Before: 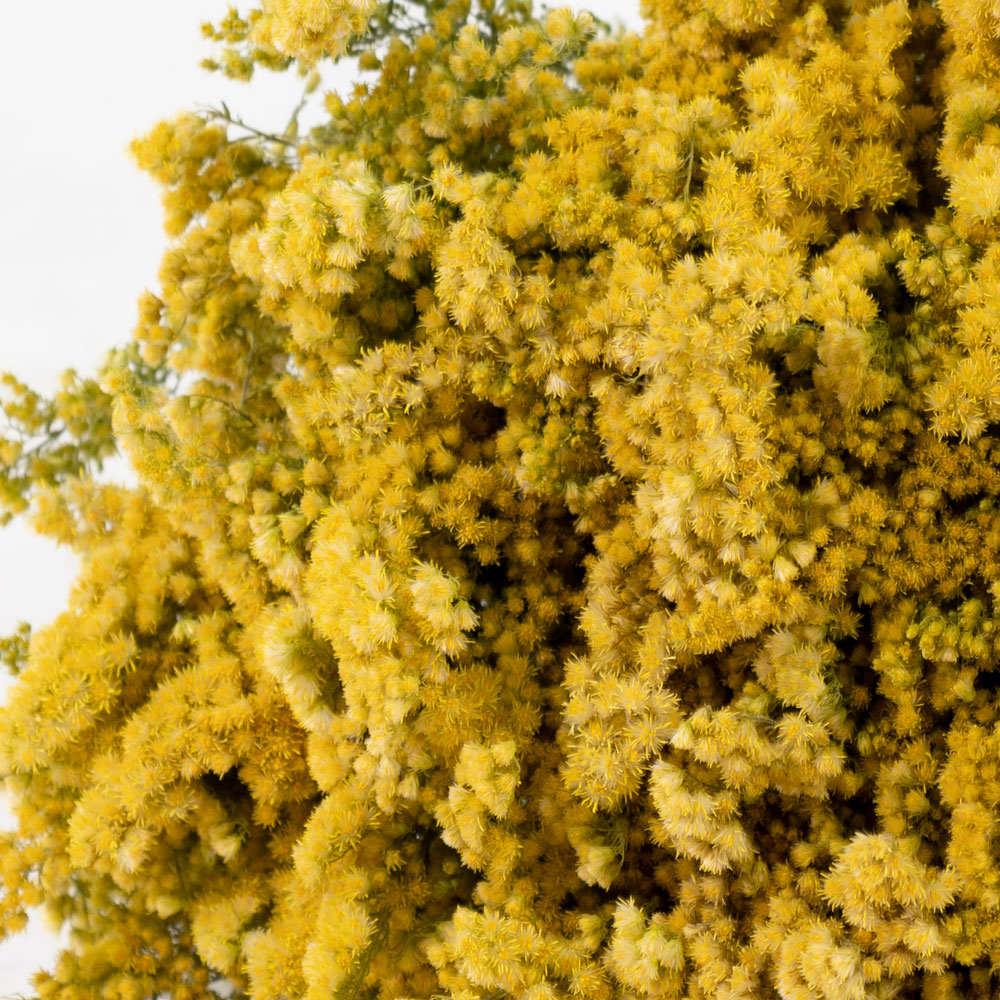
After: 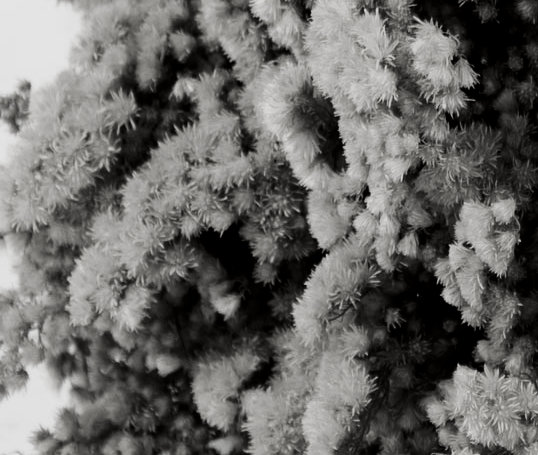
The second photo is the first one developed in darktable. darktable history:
filmic rgb: black relative exposure -5.15 EV, white relative exposure 3.55 EV, hardness 3.17, contrast 1.384, highlights saturation mix -49.5%
crop and rotate: top 54.255%, right 46.157%, bottom 0.228%
contrast brightness saturation: contrast 0.016, brightness -0.987, saturation -0.981
exposure: black level correction 0, exposure 0.5 EV, compensate highlight preservation false
velvia: on, module defaults
